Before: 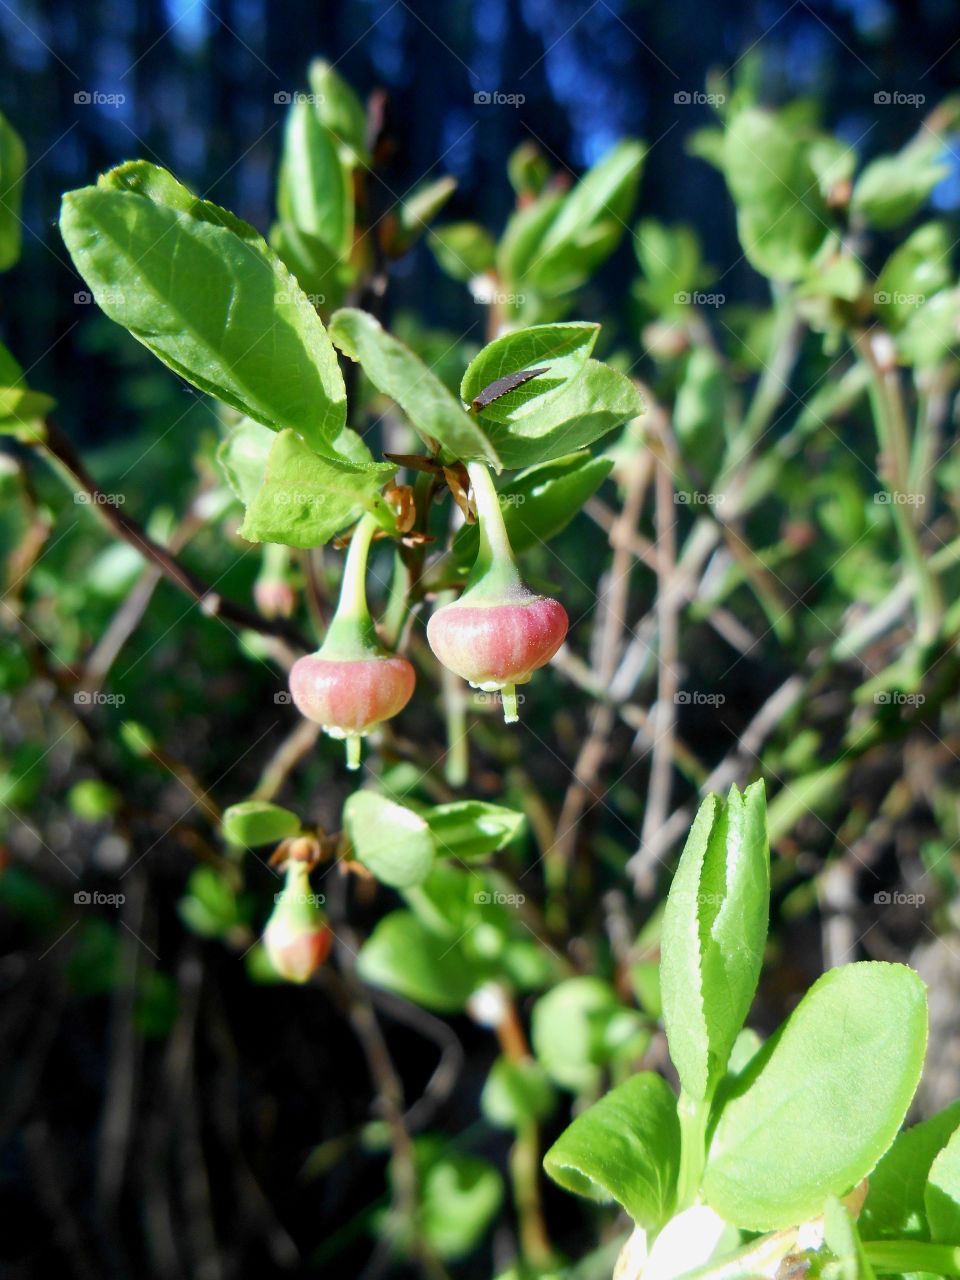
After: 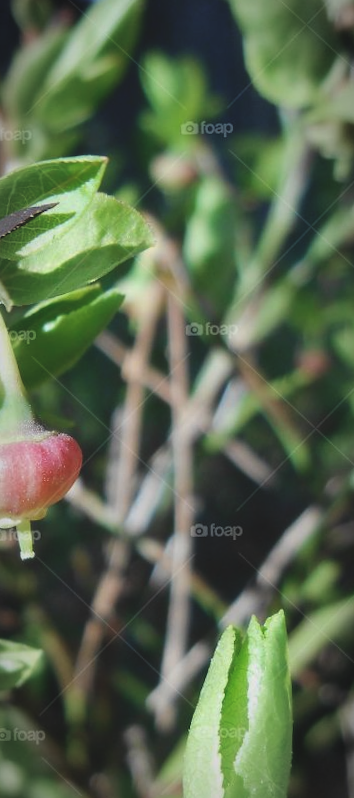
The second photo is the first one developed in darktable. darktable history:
exposure: black level correction -0.014, exposure -0.193 EV, compensate highlight preservation false
white balance: red 1, blue 1
rotate and perspective: rotation -1.32°, lens shift (horizontal) -0.031, crop left 0.015, crop right 0.985, crop top 0.047, crop bottom 0.982
crop and rotate: left 49.936%, top 10.094%, right 13.136%, bottom 24.256%
color zones: curves: ch1 [(0, 0.469) (0.001, 0.469) (0.12, 0.446) (0.248, 0.469) (0.5, 0.5) (0.748, 0.5) (0.999, 0.469) (1, 0.469)]
vignetting: automatic ratio true
